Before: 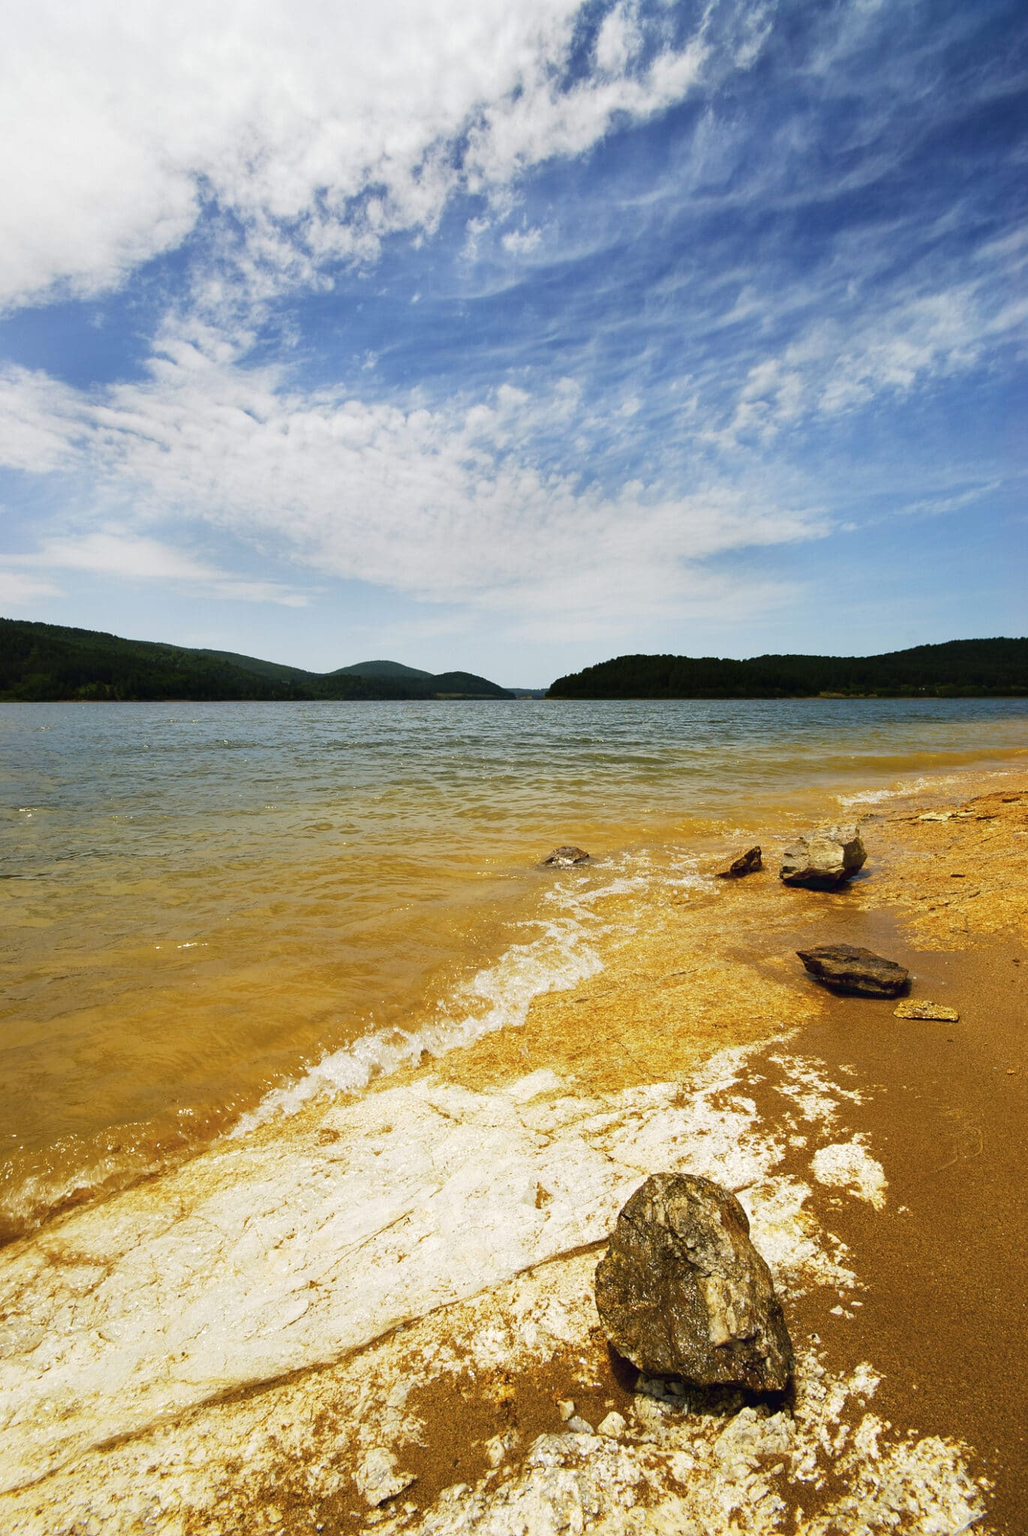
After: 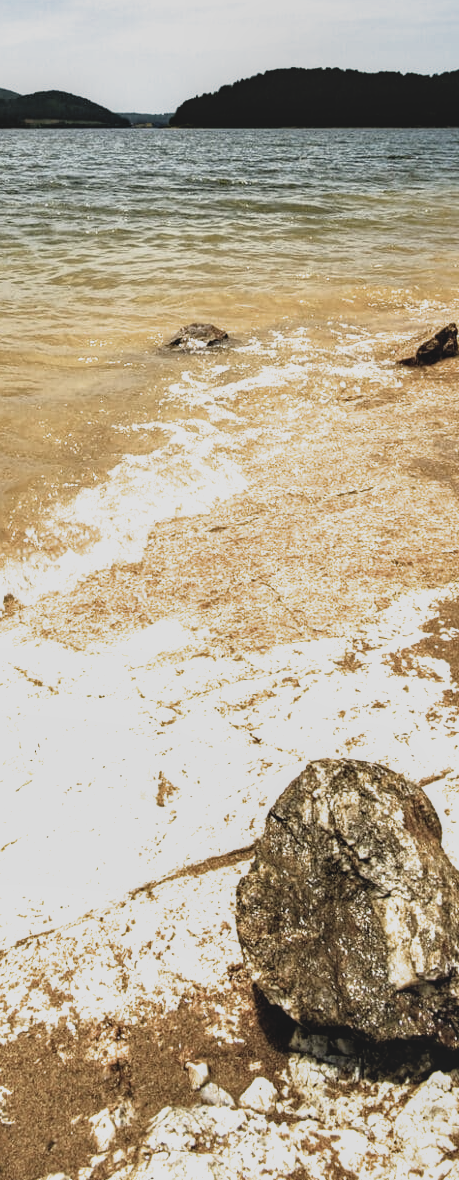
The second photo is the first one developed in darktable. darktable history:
local contrast: shadows 91%, midtone range 0.496
filmic rgb: black relative exposure -8.2 EV, white relative exposure 2.2 EV, target white luminance 99.981%, hardness 7.1, latitude 75.13%, contrast 1.321, highlights saturation mix -2.21%, shadows ↔ highlights balance 30.43%
crop: left 40.727%, top 39.355%, right 25.753%, bottom 3.014%
haze removal: compatibility mode true, adaptive false
contrast brightness saturation: contrast -0.256, saturation -0.432
exposure: black level correction 0.001, exposure 0.499 EV, compensate highlight preservation false
